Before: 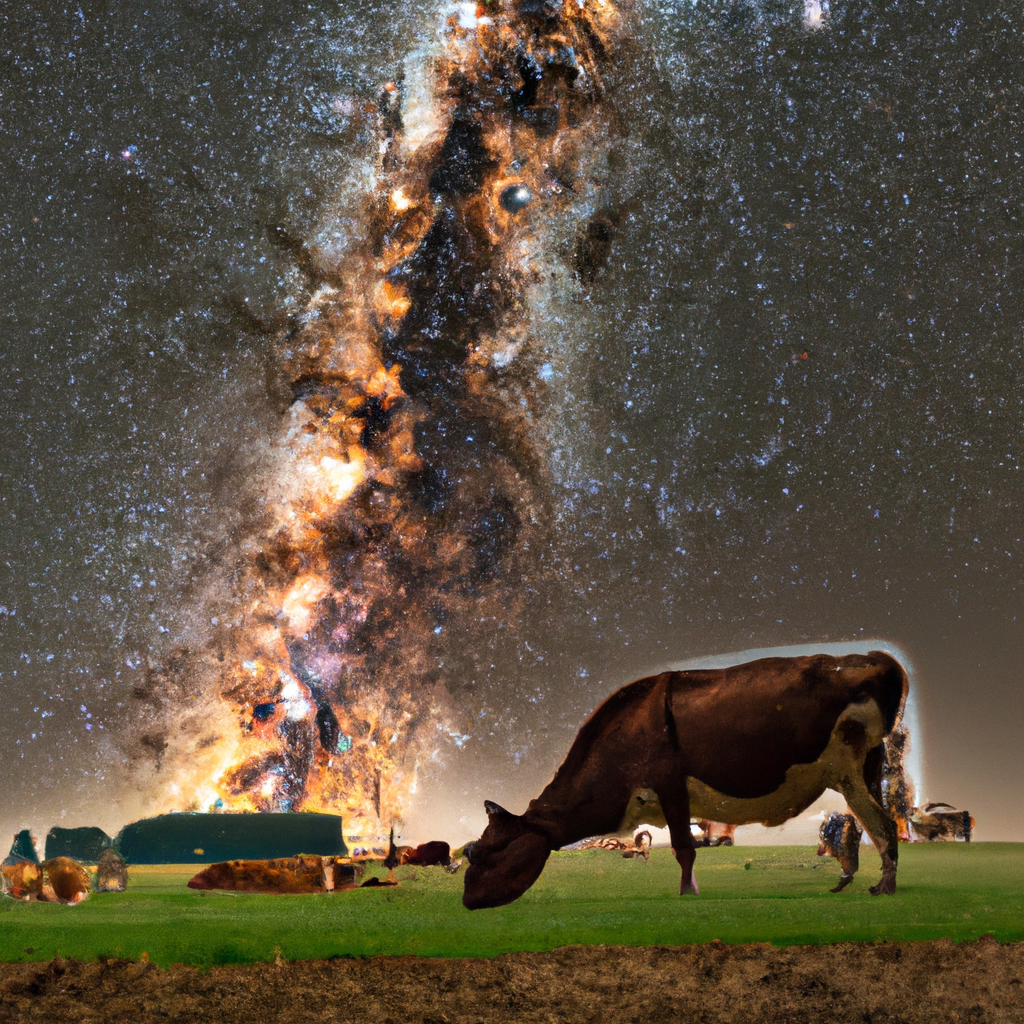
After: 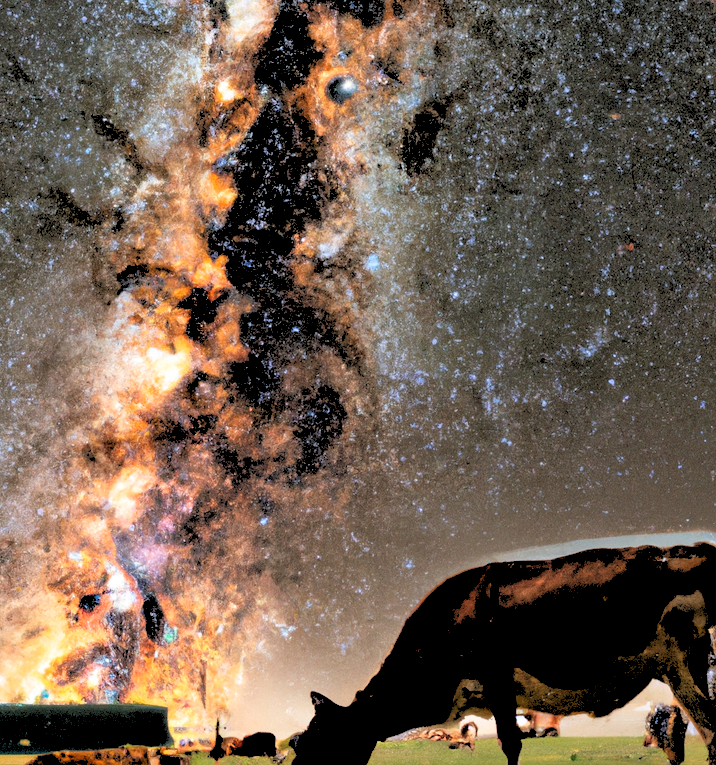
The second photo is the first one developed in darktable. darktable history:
rgb levels: levels [[0.027, 0.429, 0.996], [0, 0.5, 1], [0, 0.5, 1]]
crop and rotate: left 17.046%, top 10.659%, right 12.989%, bottom 14.553%
